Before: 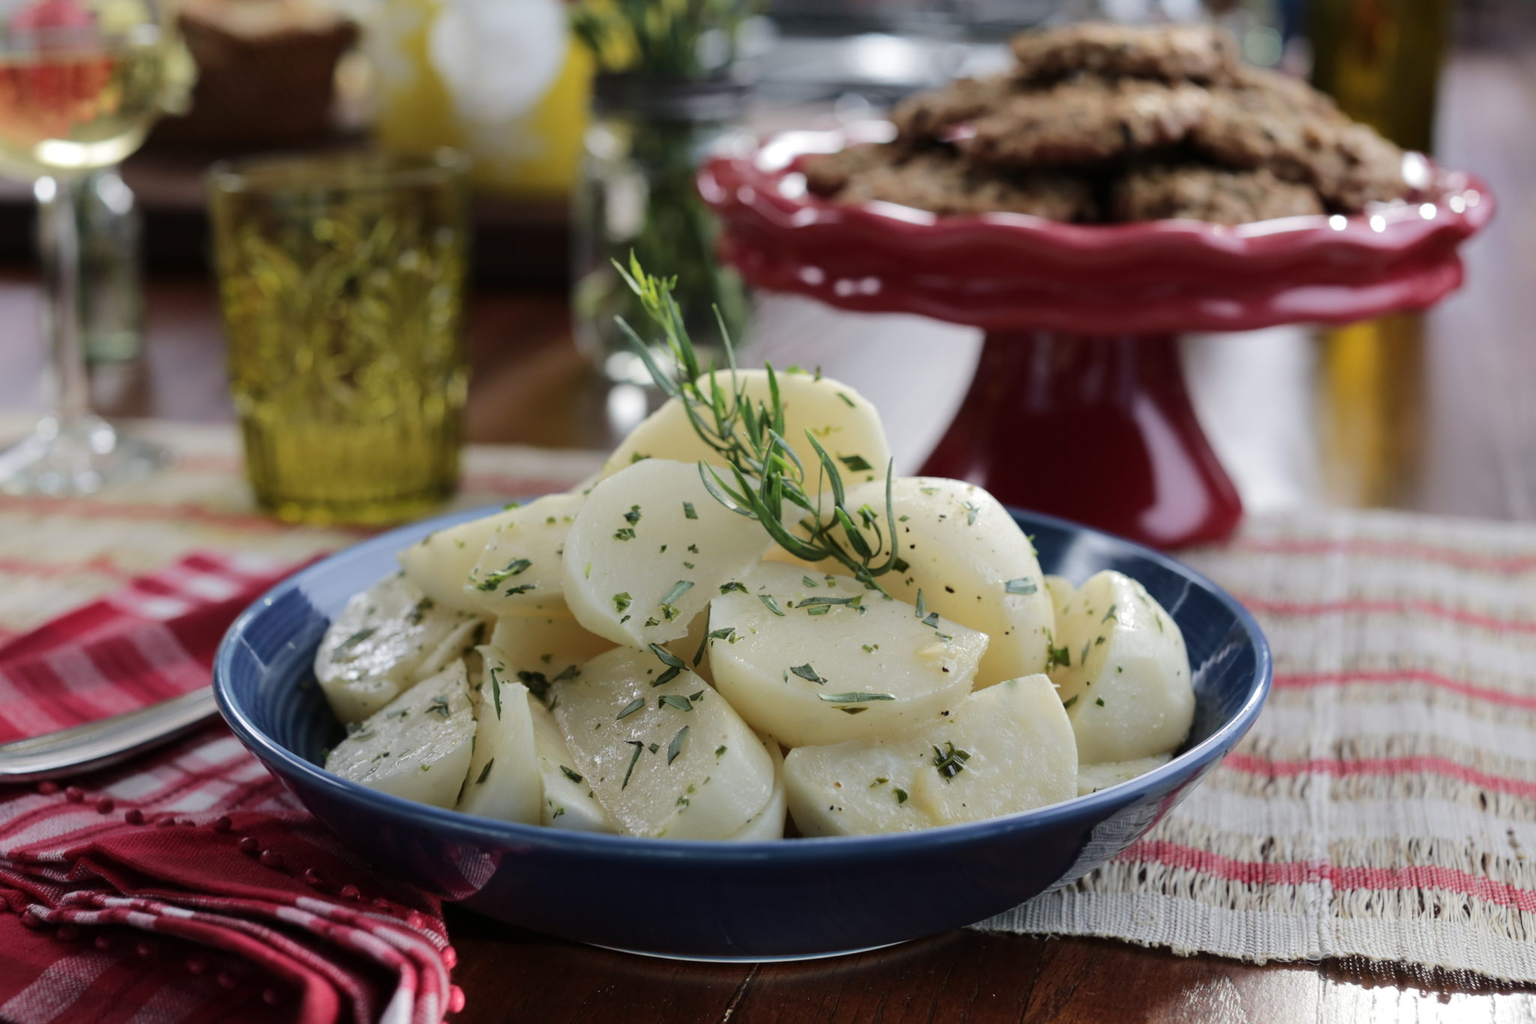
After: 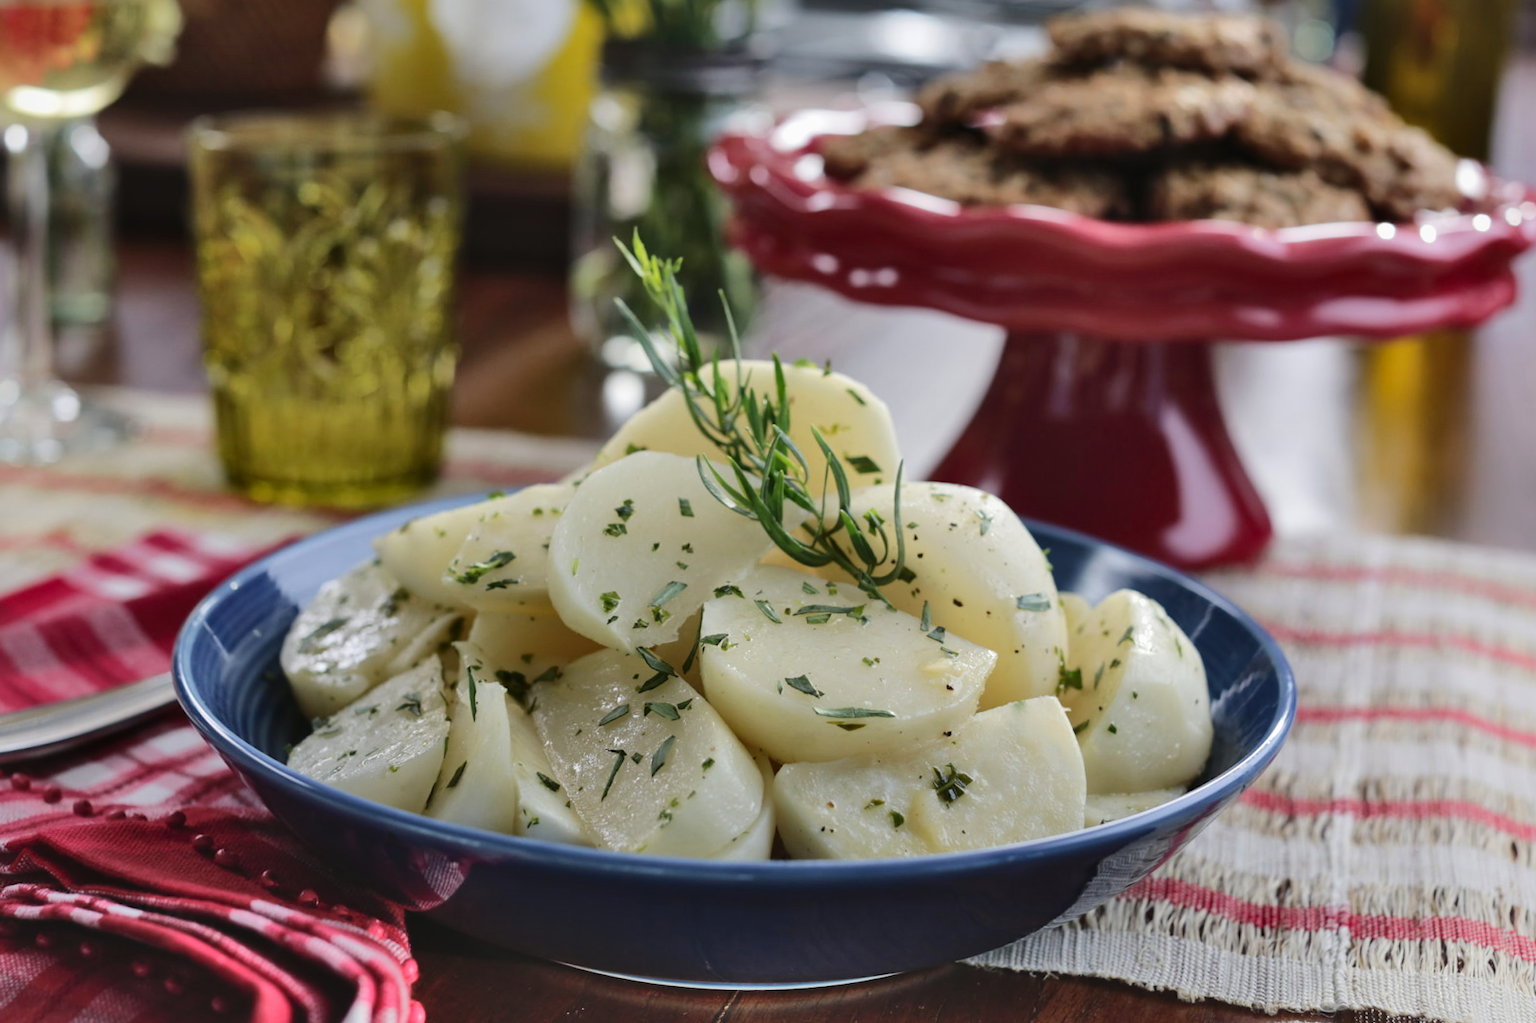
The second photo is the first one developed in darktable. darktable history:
crop and rotate: angle -2.38°
shadows and highlights: highlights 70.7, soften with gaussian
tone equalizer: on, module defaults
lowpass: radius 0.1, contrast 0.85, saturation 1.1, unbound 0
local contrast: mode bilateral grid, contrast 25, coarseness 60, detail 151%, midtone range 0.2
